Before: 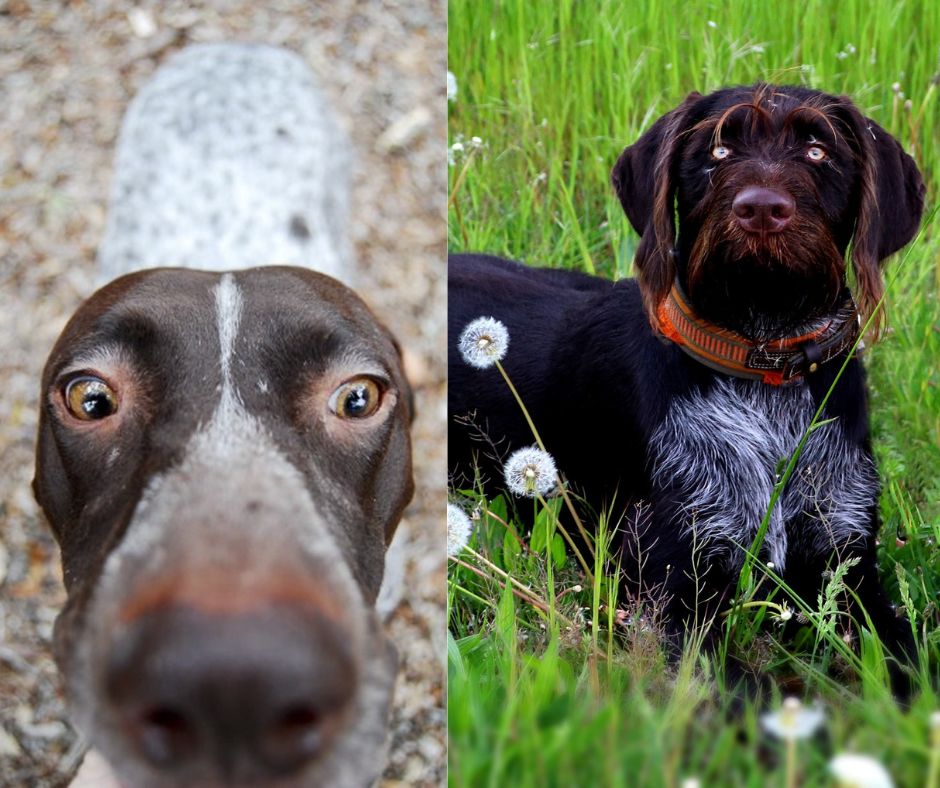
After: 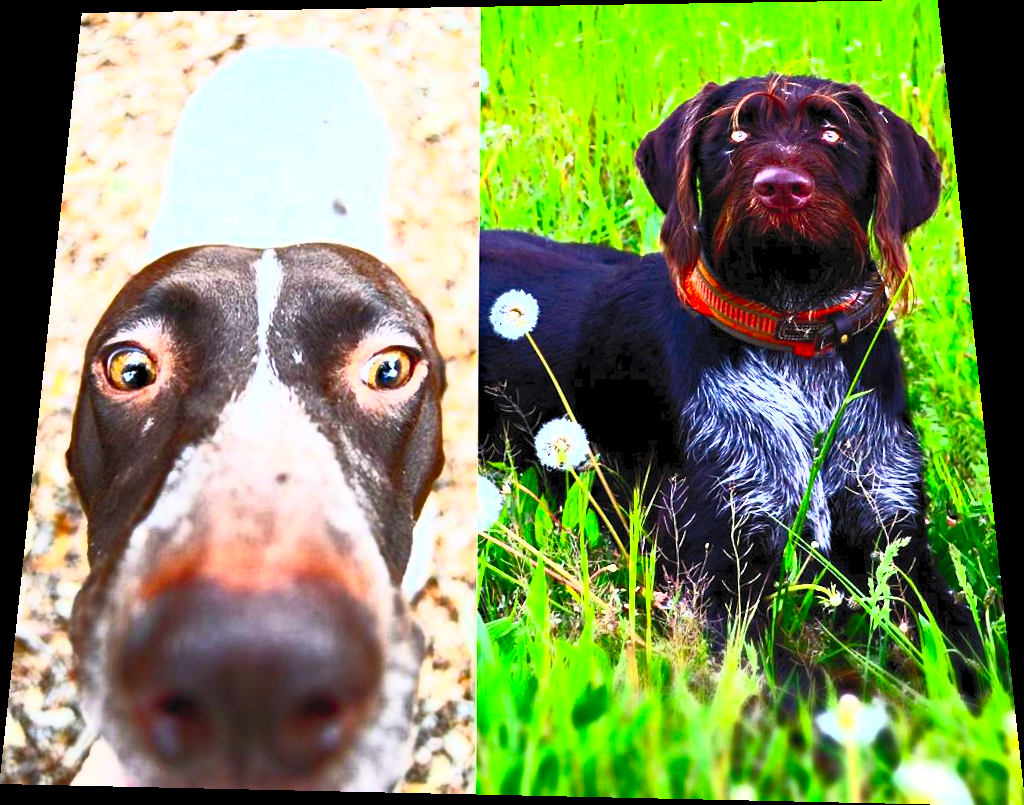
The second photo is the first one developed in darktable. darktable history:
haze removal: on, module defaults
contrast brightness saturation: contrast 1, brightness 1, saturation 1
white balance: red 1, blue 1
rotate and perspective: rotation 0.128°, lens shift (vertical) -0.181, lens shift (horizontal) -0.044, shear 0.001, automatic cropping off
